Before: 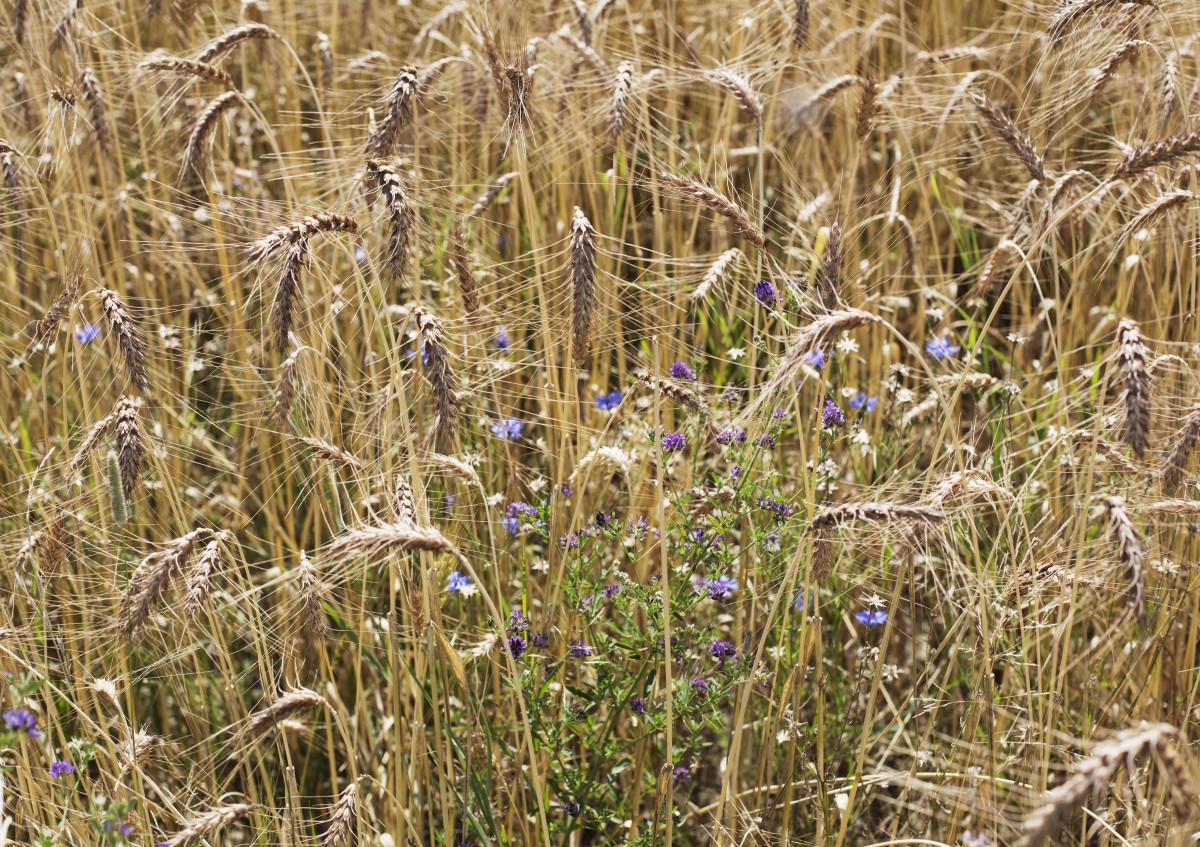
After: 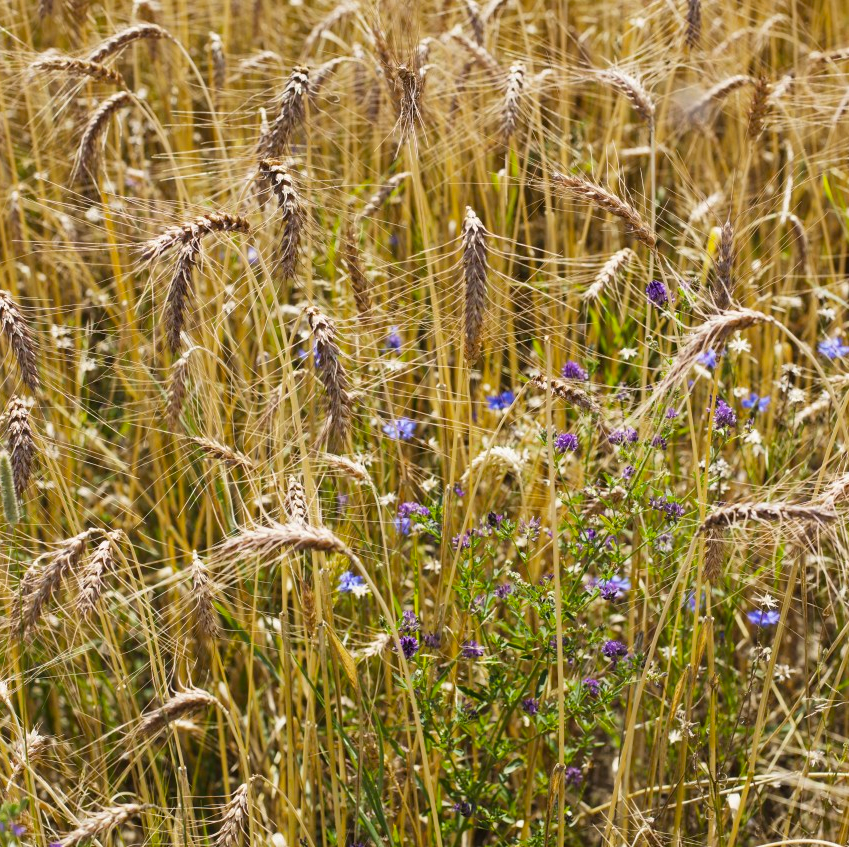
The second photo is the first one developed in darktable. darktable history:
exposure: compensate highlight preservation false
crop and rotate: left 9.061%, right 20.142%
color balance rgb: perceptual saturation grading › global saturation 30%, global vibrance 10%
